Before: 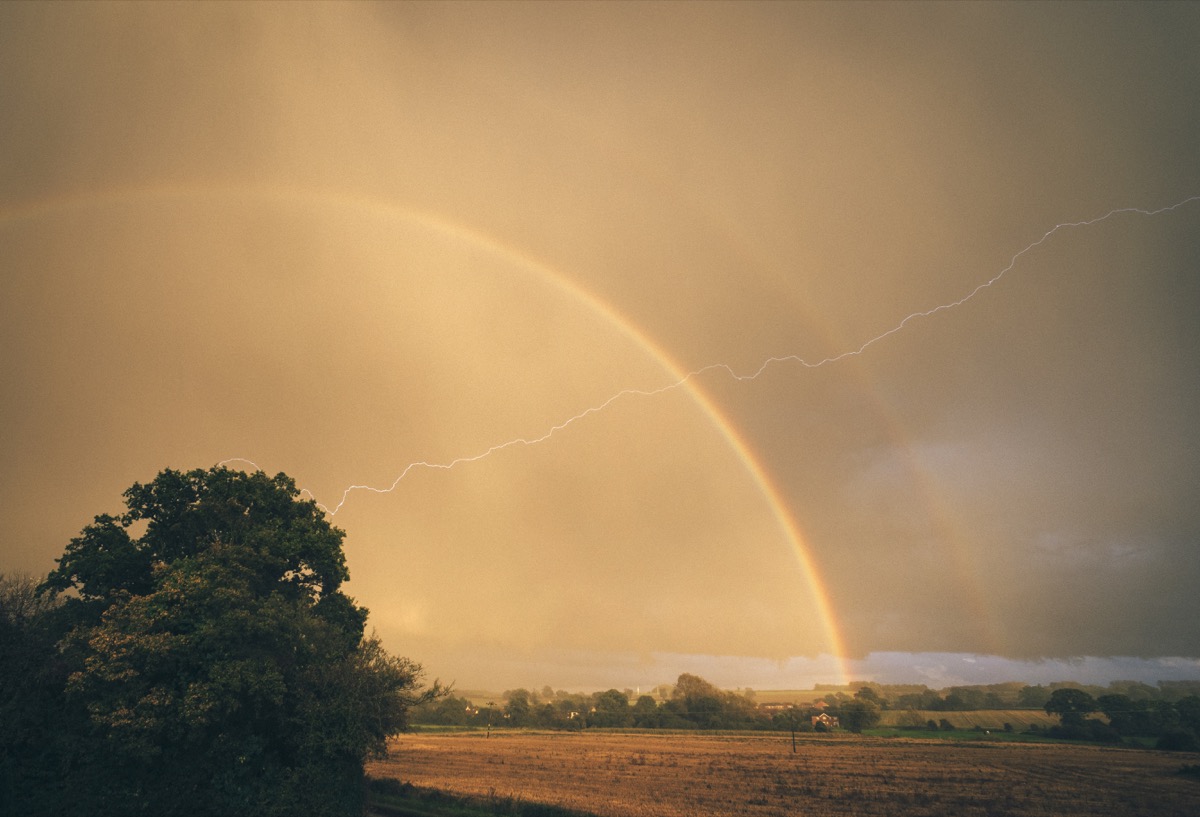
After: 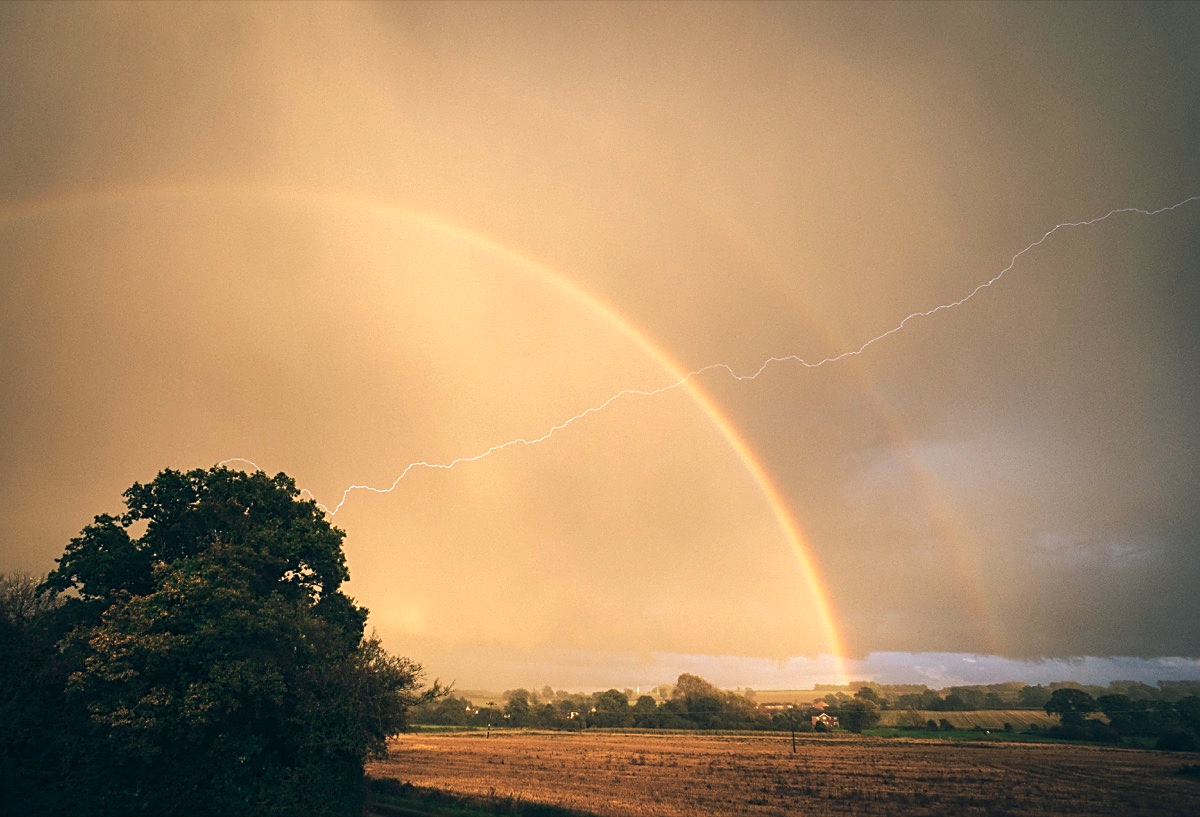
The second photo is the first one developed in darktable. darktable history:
tone equalizer: -8 EV -0.417 EV, -7 EV -0.389 EV, -6 EV -0.333 EV, -5 EV -0.222 EV, -3 EV 0.222 EV, -2 EV 0.333 EV, -1 EV 0.389 EV, +0 EV 0.417 EV, edges refinement/feathering 500, mask exposure compensation -1.57 EV, preserve details no
sharpen: on, module defaults
white balance: red 0.967, blue 1.049
